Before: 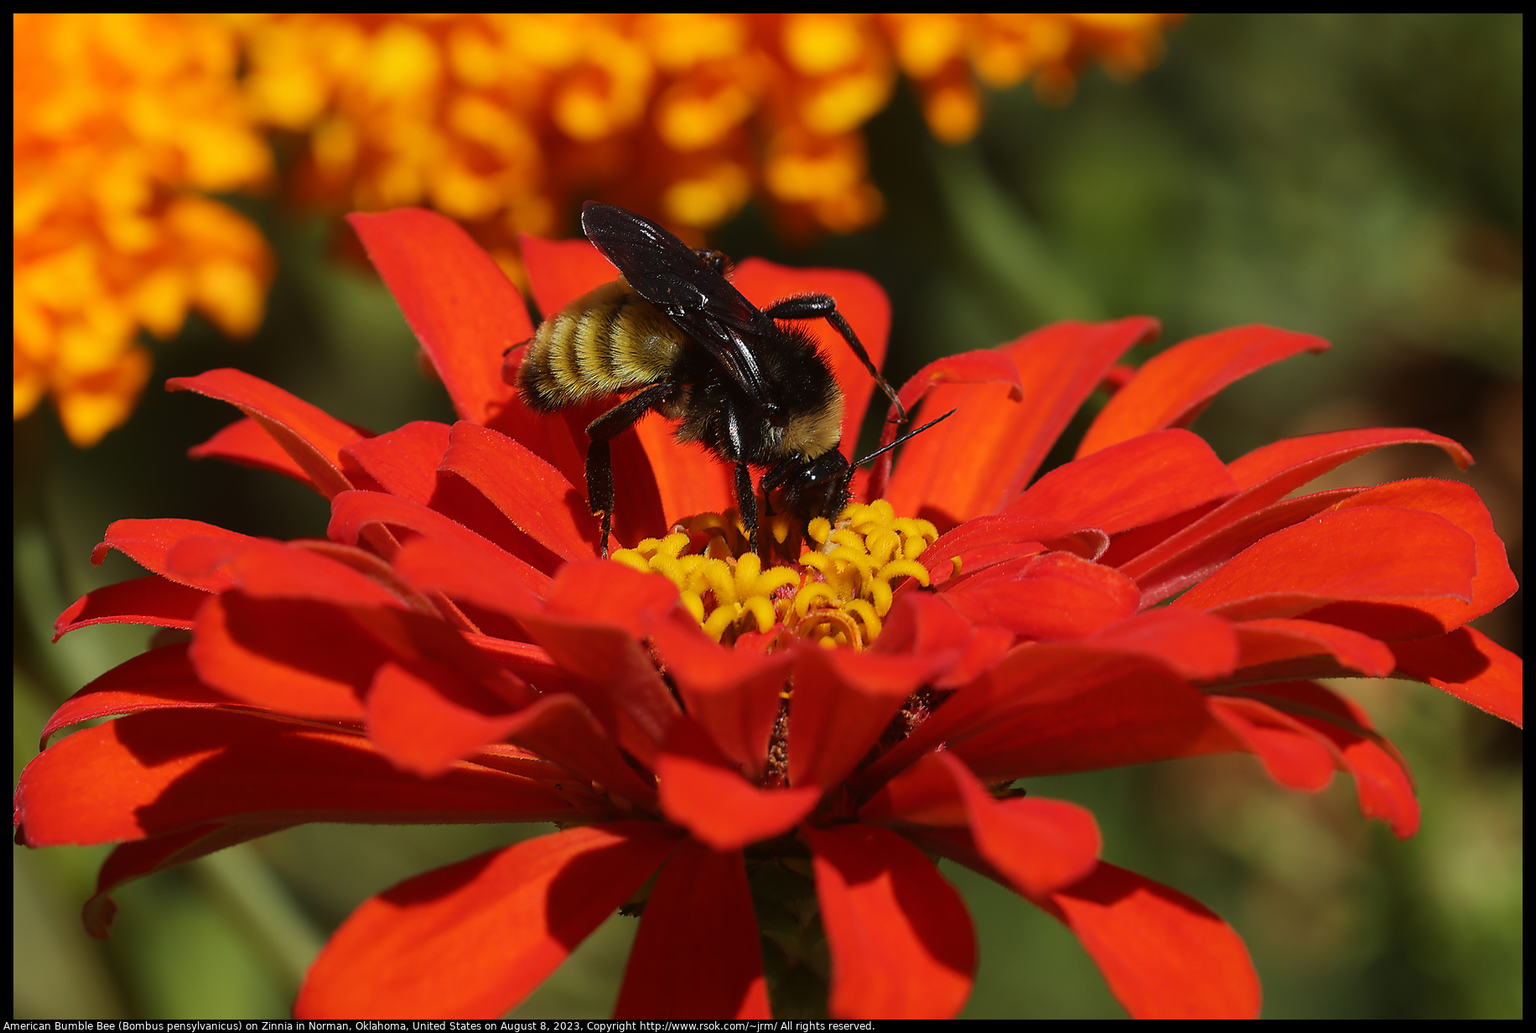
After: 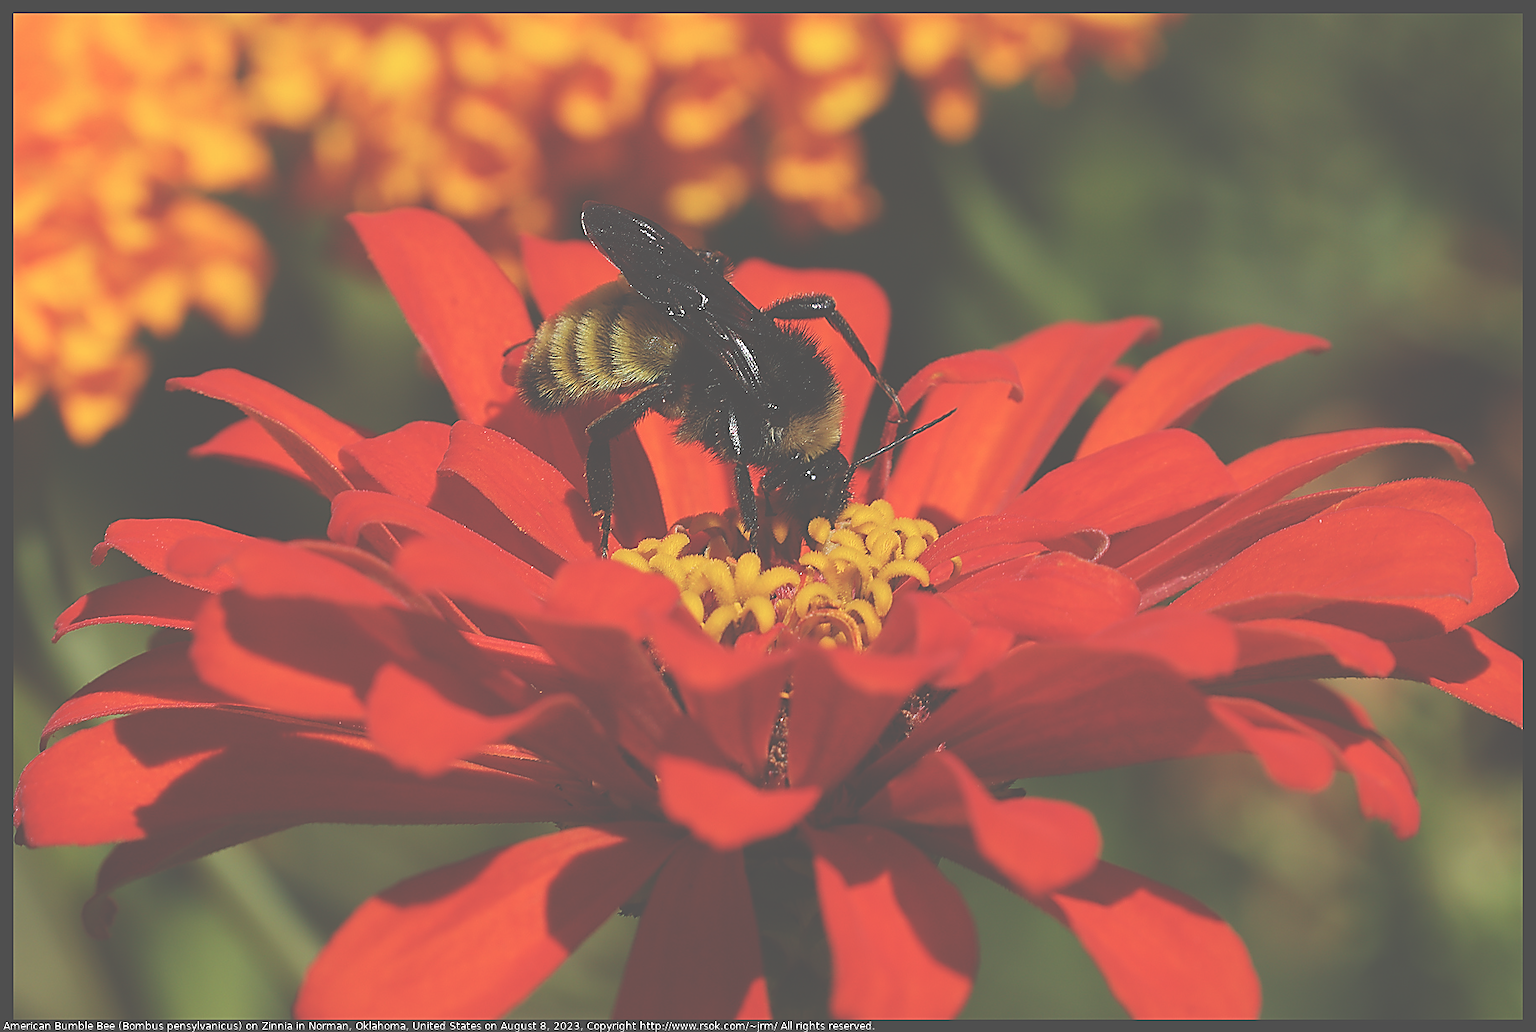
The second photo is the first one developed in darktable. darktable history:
exposure: black level correction -0.086, compensate highlight preservation false
sharpen: amount 0.586
